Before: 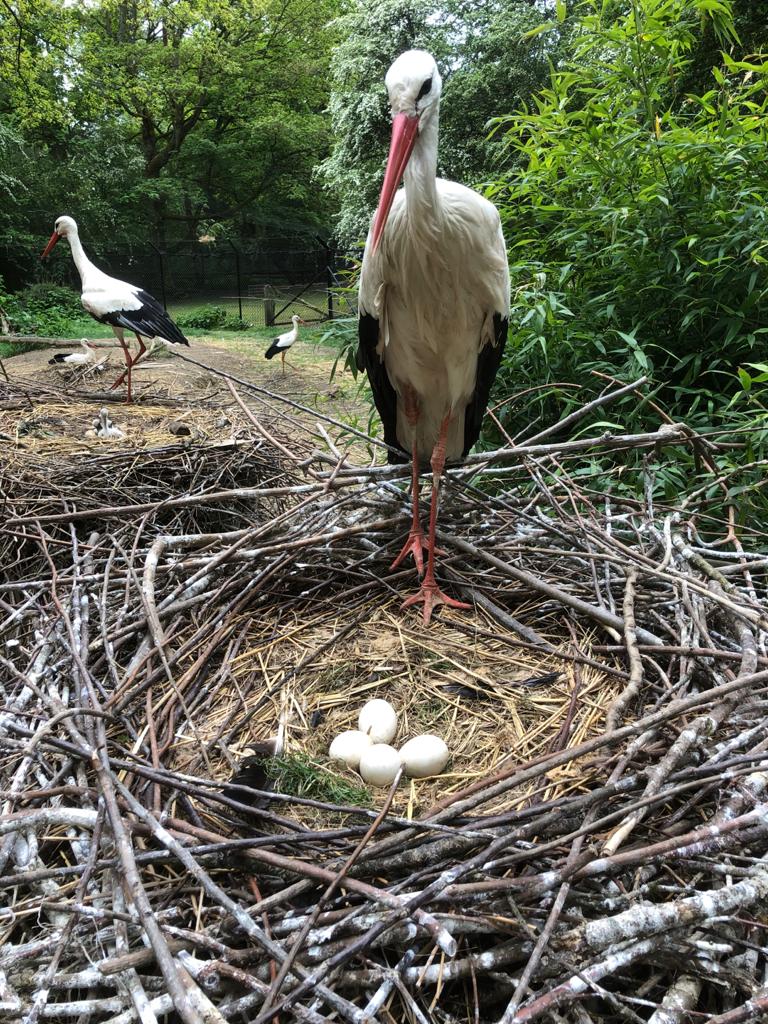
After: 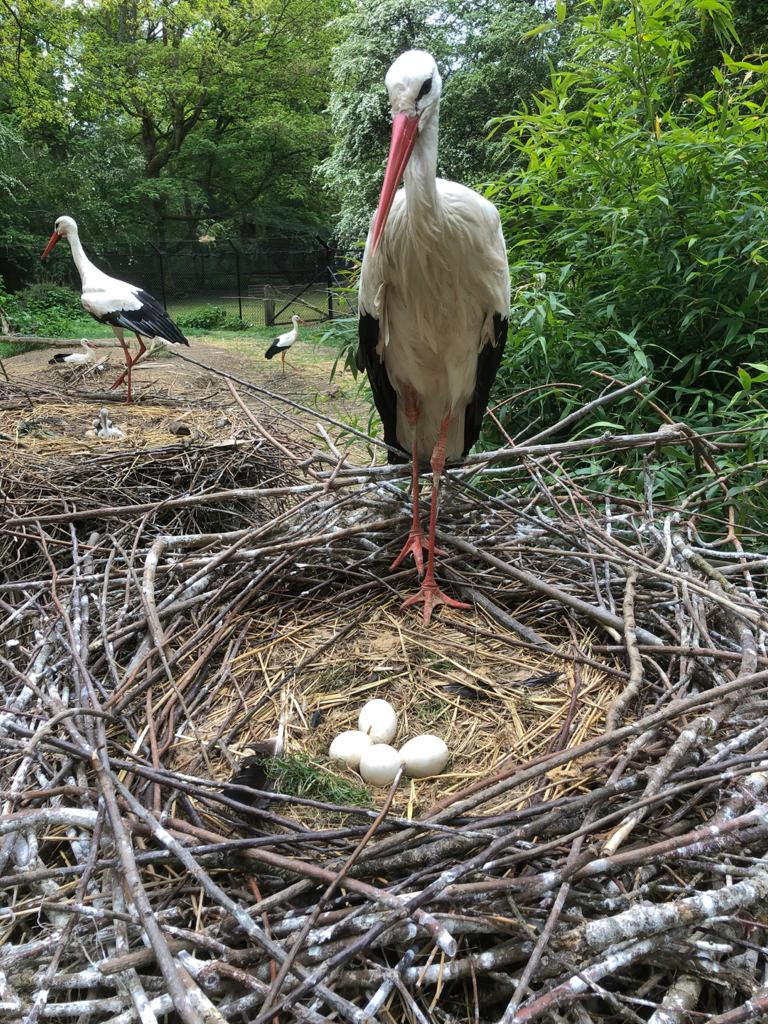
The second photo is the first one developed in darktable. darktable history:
shadows and highlights: on, module defaults
color correction: highlights a* 0.034, highlights b* -0.731
